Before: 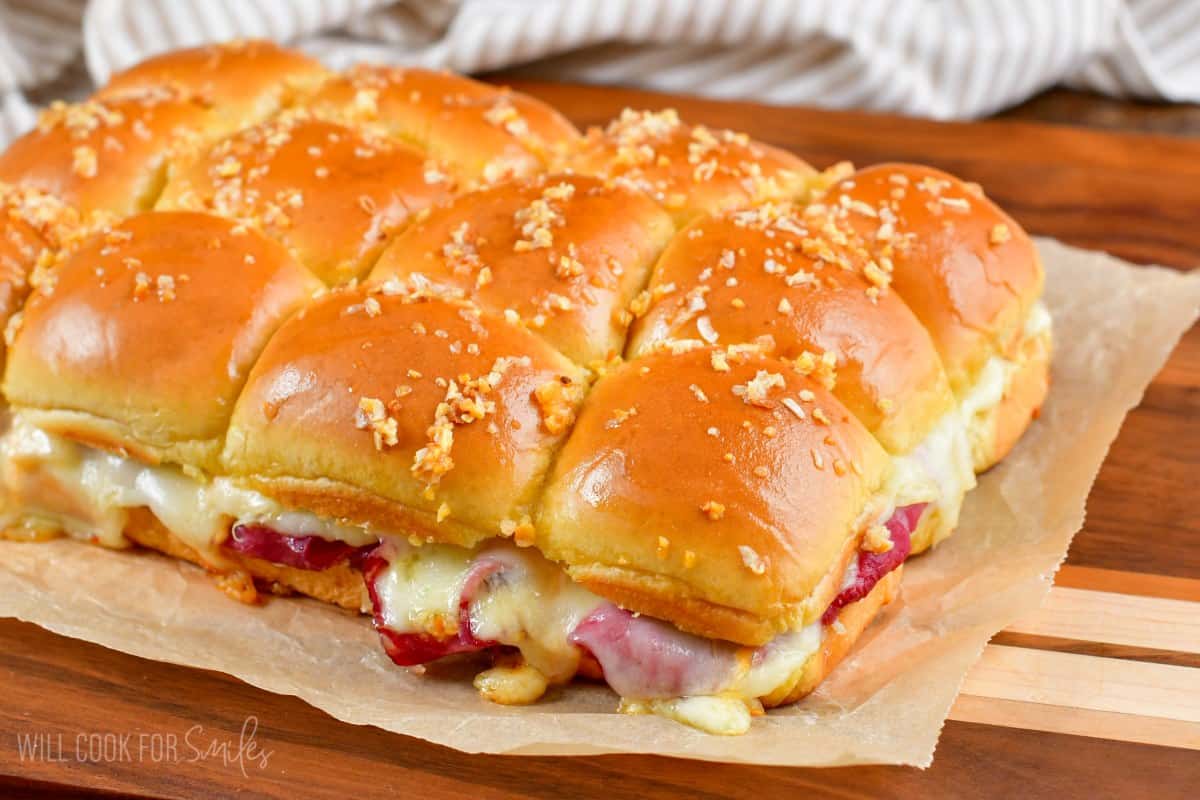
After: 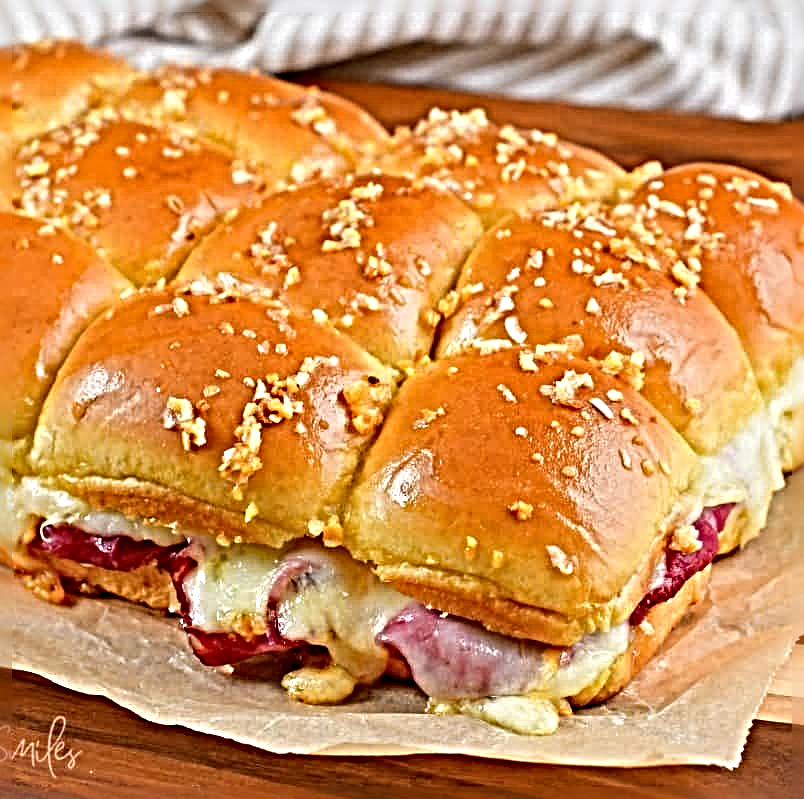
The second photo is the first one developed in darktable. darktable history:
crop and rotate: left 16.037%, right 16.961%
sharpen: radius 6.3, amount 1.792, threshold 0.018
